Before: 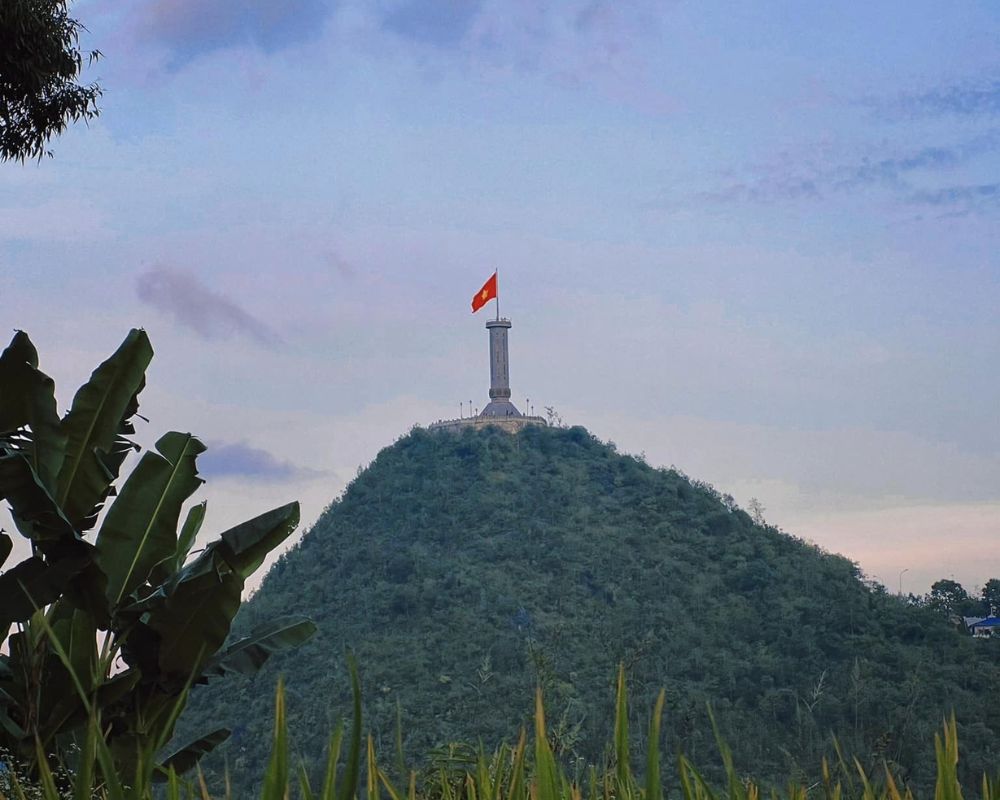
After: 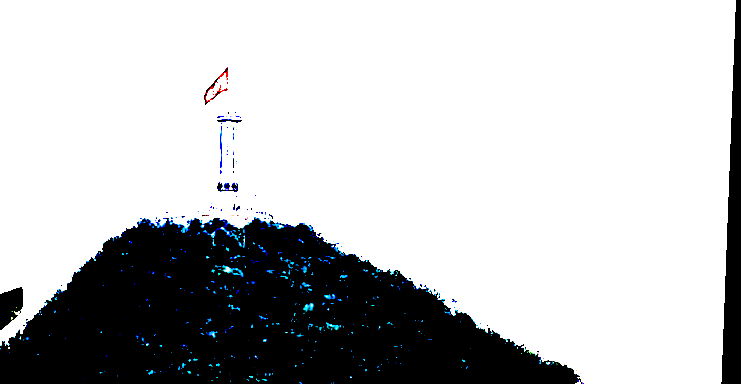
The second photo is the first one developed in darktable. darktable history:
crop and rotate: left 27.938%, top 27.046%, bottom 27.046%
rotate and perspective: rotation 2.17°, automatic cropping off
exposure: black level correction 0.1, exposure 3 EV, compensate highlight preservation false
split-toning: shadows › hue 255.6°, shadows › saturation 0.66, highlights › hue 43.2°, highlights › saturation 0.68, balance -50.1
